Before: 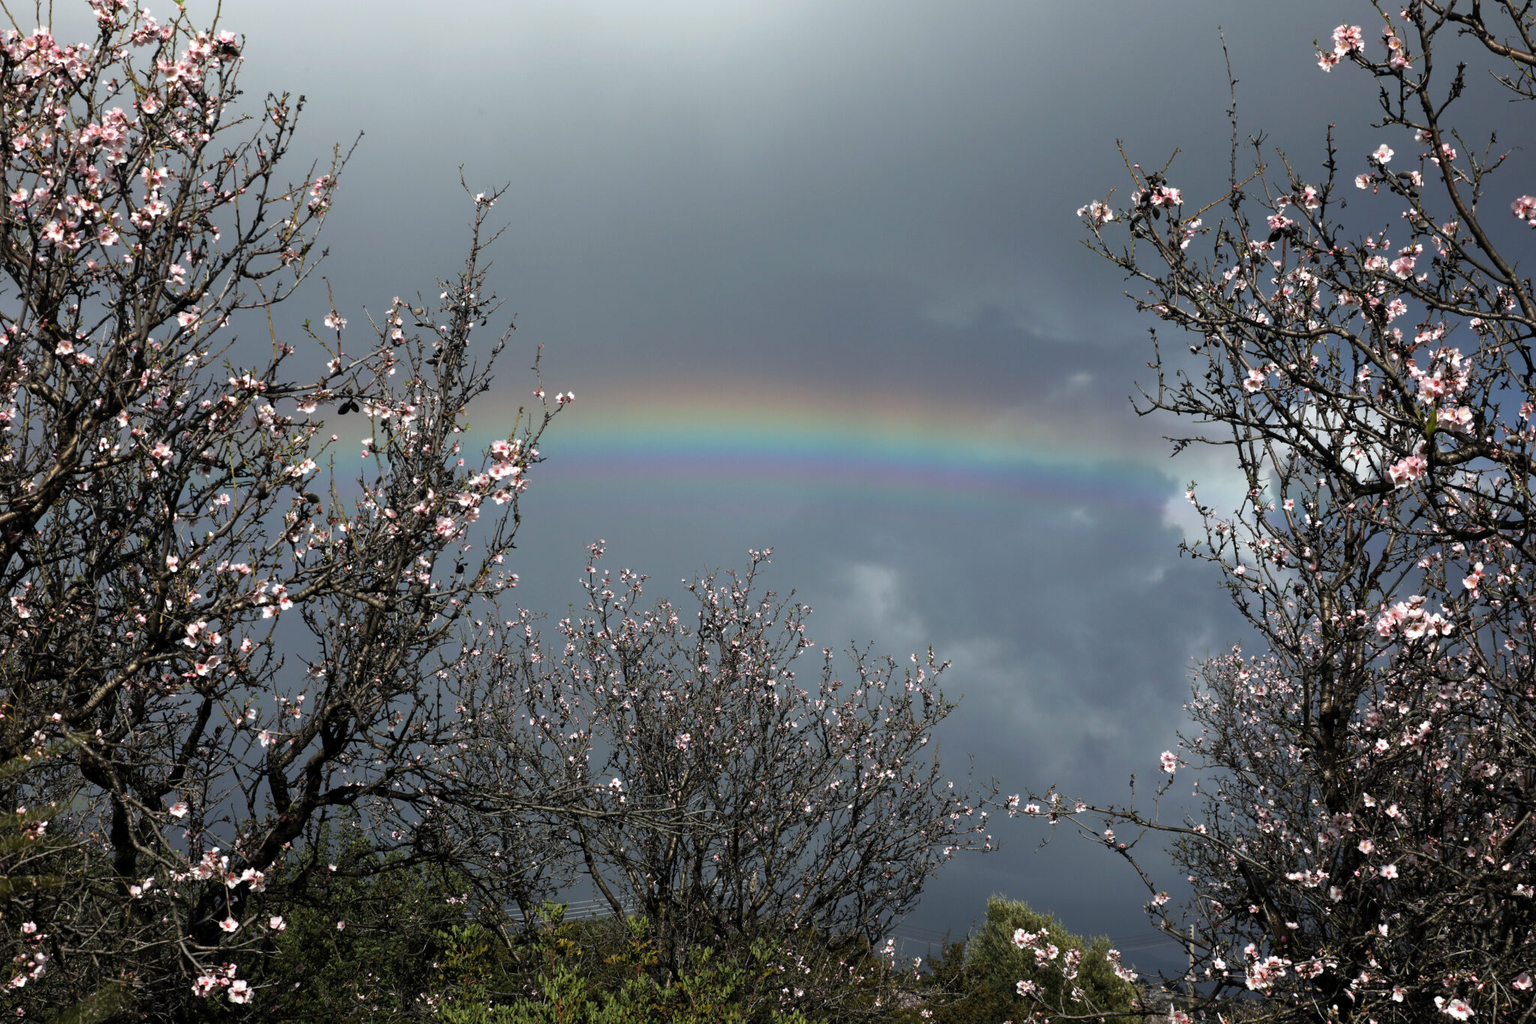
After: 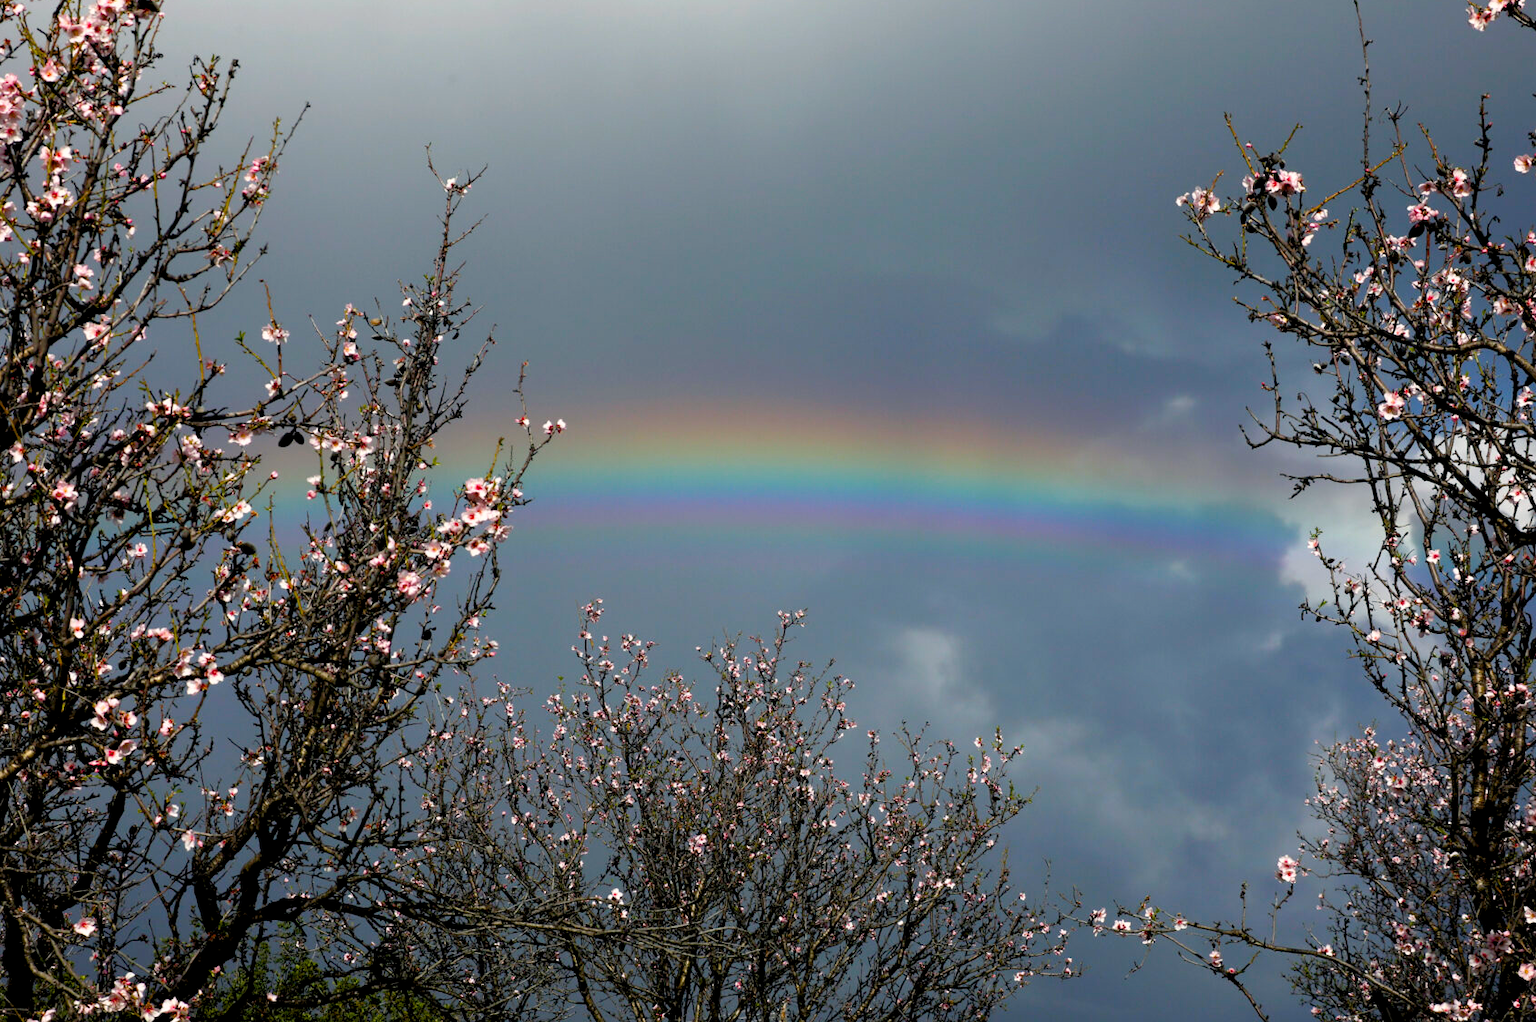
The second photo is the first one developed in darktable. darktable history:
color balance rgb: highlights gain › chroma 1.355%, highlights gain › hue 56.83°, global offset › luminance -0.998%, linear chroma grading › global chroma 9.003%, perceptual saturation grading › global saturation 39.995%, perceptual saturation grading › highlights -25.496%, perceptual saturation grading › mid-tones 34.999%, perceptual saturation grading › shadows 35.008%
crop and rotate: left 7.096%, top 4.611%, right 10.574%, bottom 13.131%
